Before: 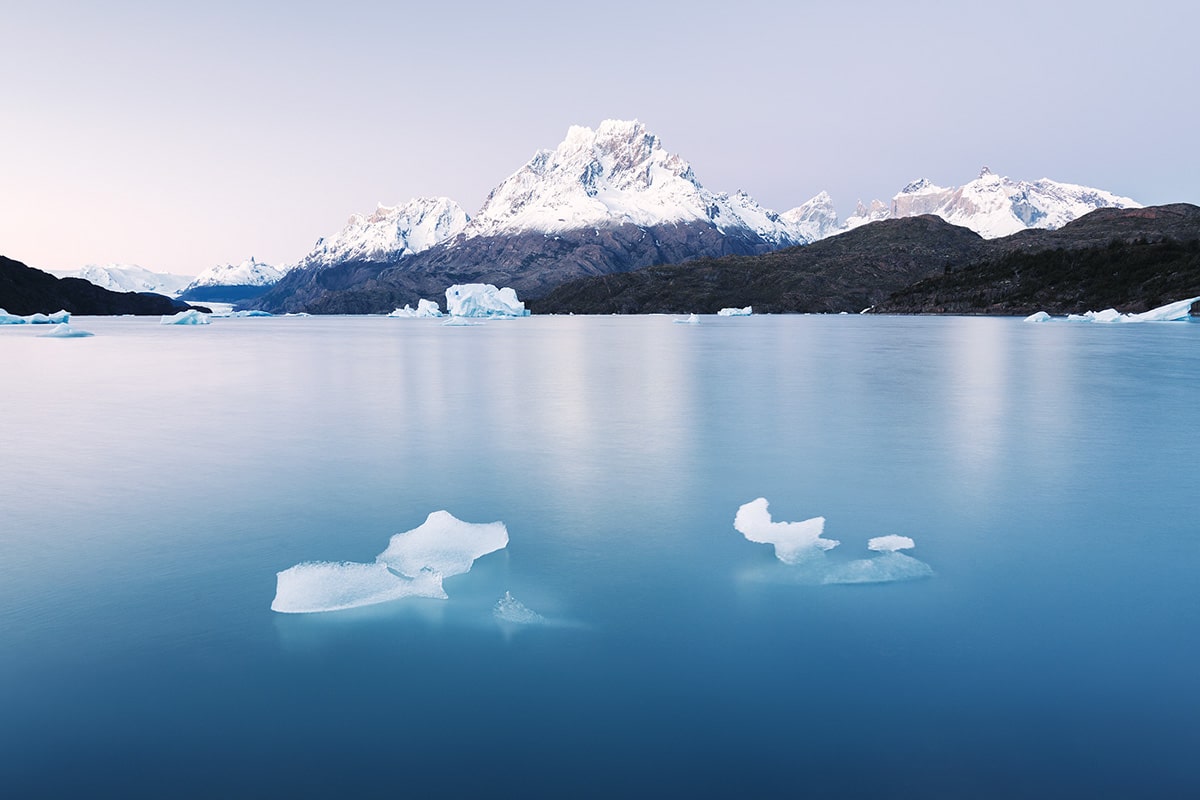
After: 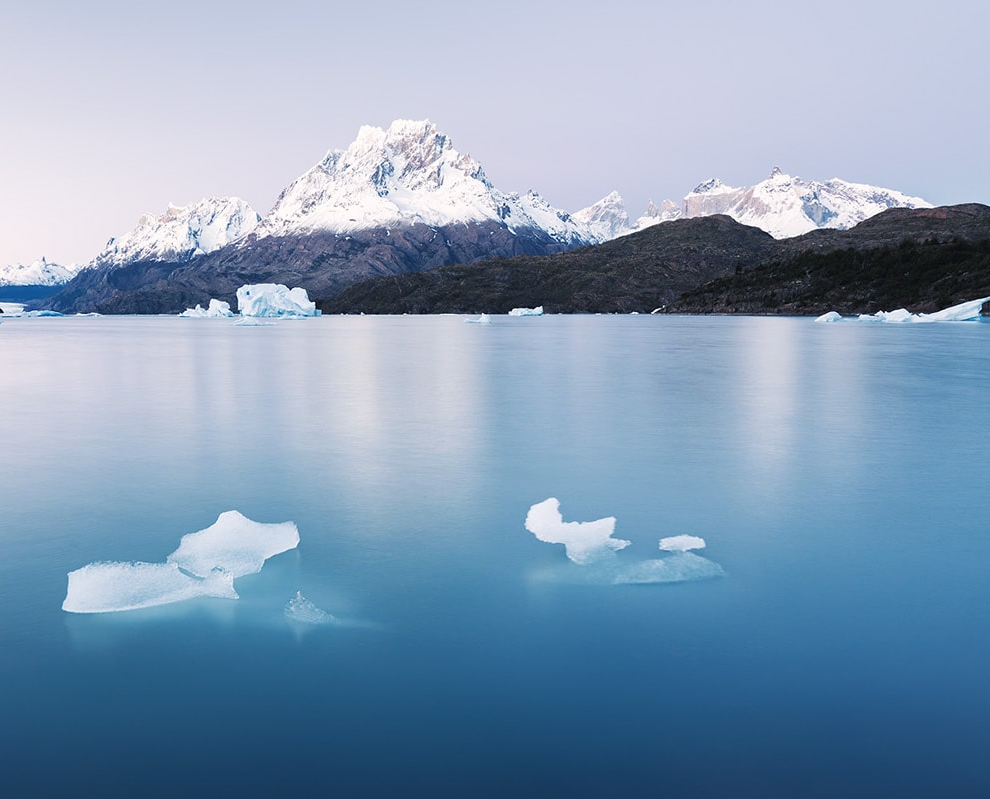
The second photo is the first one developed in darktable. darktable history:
crop: left 17.469%, bottom 0.019%
